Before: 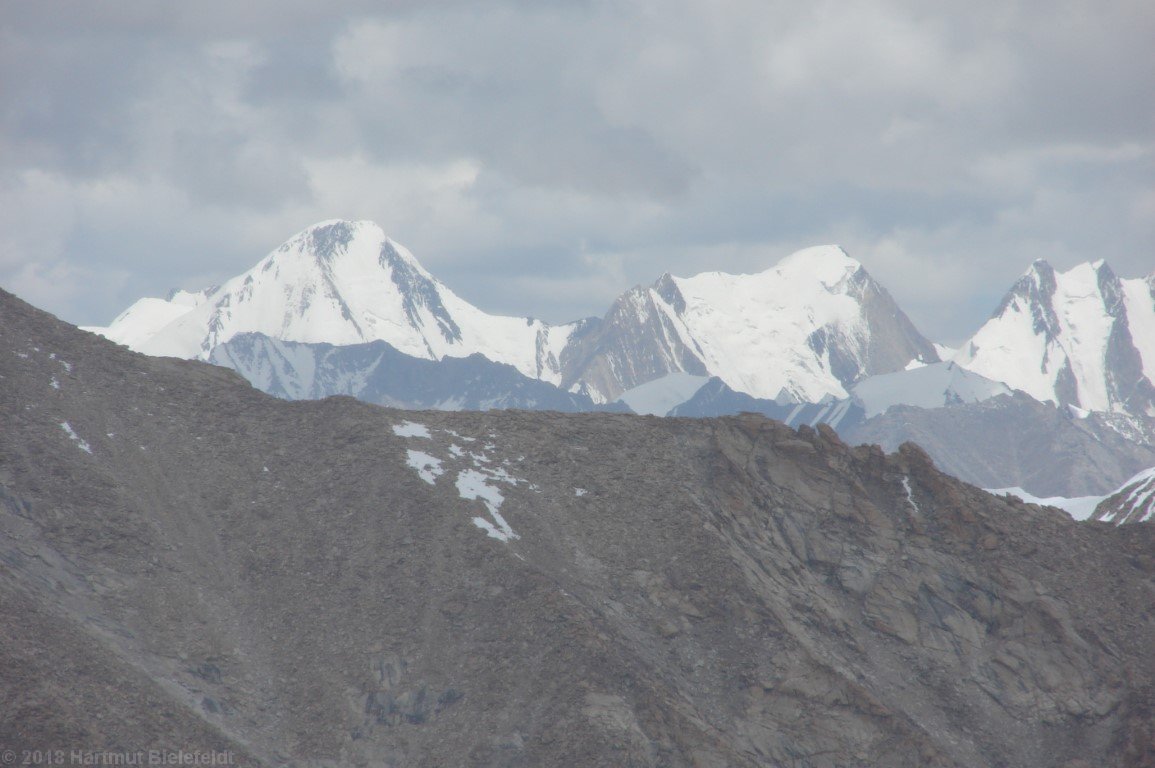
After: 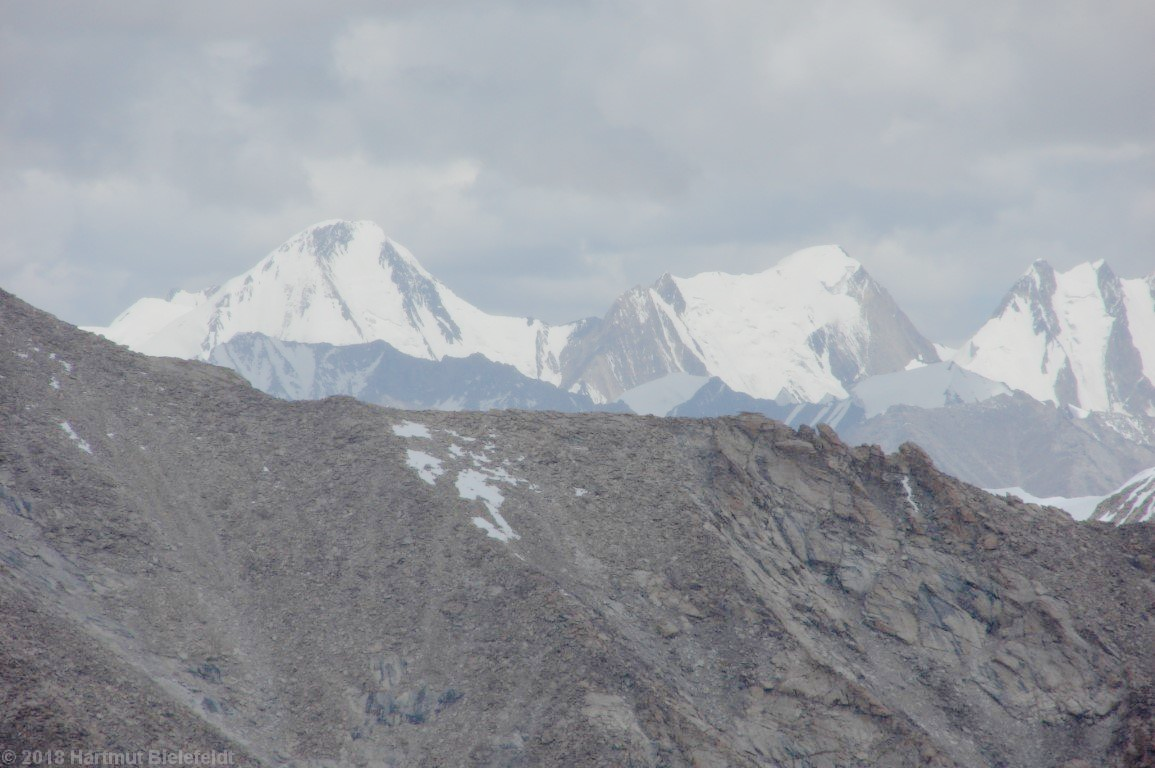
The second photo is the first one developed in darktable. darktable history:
filmic rgb: black relative exposure -4.38 EV, white relative exposure 4.56 EV, hardness 2.37, contrast 1.05
tone curve: curves: ch0 [(0, 0) (0.003, 0) (0.011, 0.001) (0.025, 0.001) (0.044, 0.002) (0.069, 0.007) (0.1, 0.015) (0.136, 0.027) (0.177, 0.066) (0.224, 0.122) (0.277, 0.219) (0.335, 0.327) (0.399, 0.432) (0.468, 0.527) (0.543, 0.615) (0.623, 0.695) (0.709, 0.777) (0.801, 0.874) (0.898, 0.973) (1, 1)], preserve colors none
